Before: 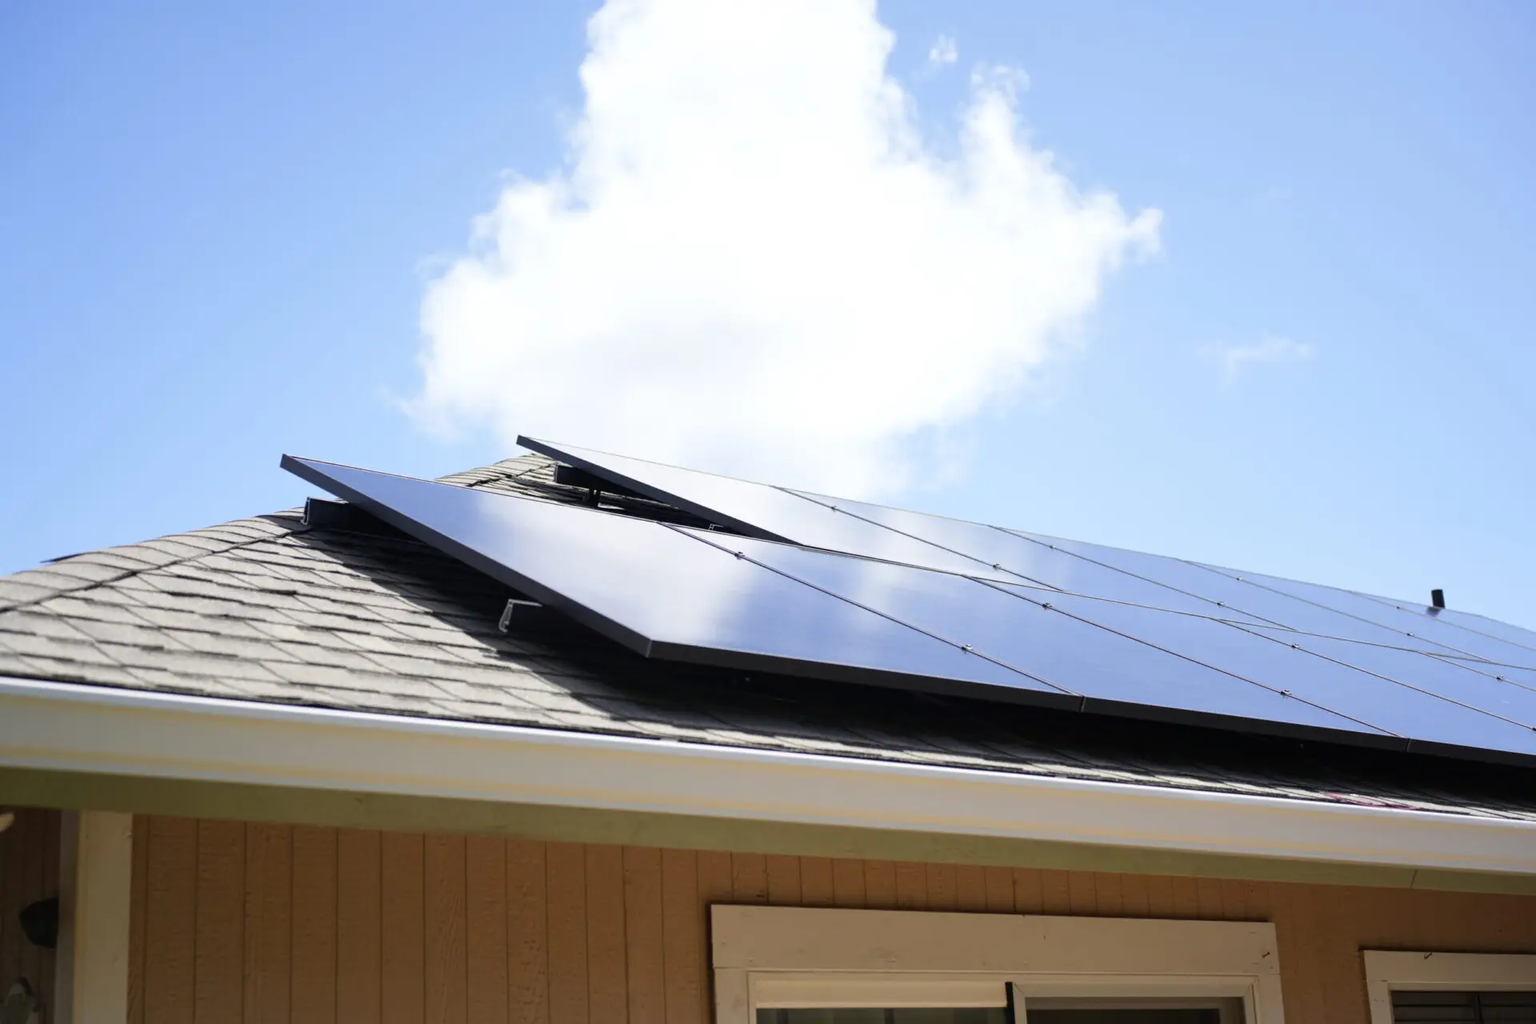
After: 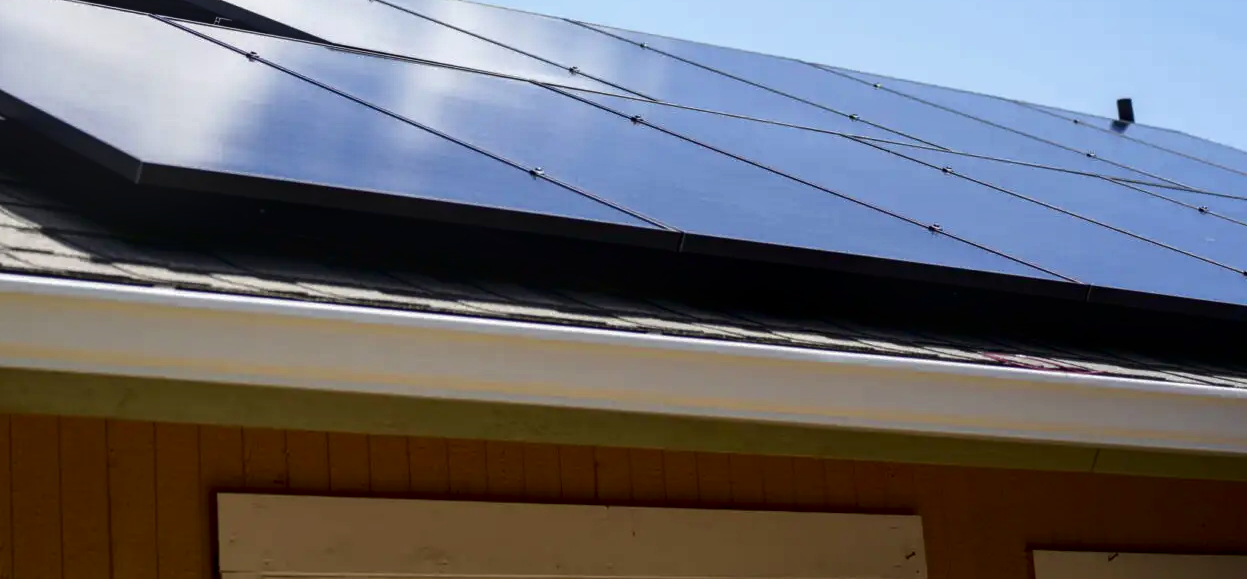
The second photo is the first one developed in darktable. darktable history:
crop and rotate: left 35.027%, top 49.855%, bottom 4.858%
local contrast: on, module defaults
contrast brightness saturation: contrast 0.099, brightness -0.26, saturation 0.147
